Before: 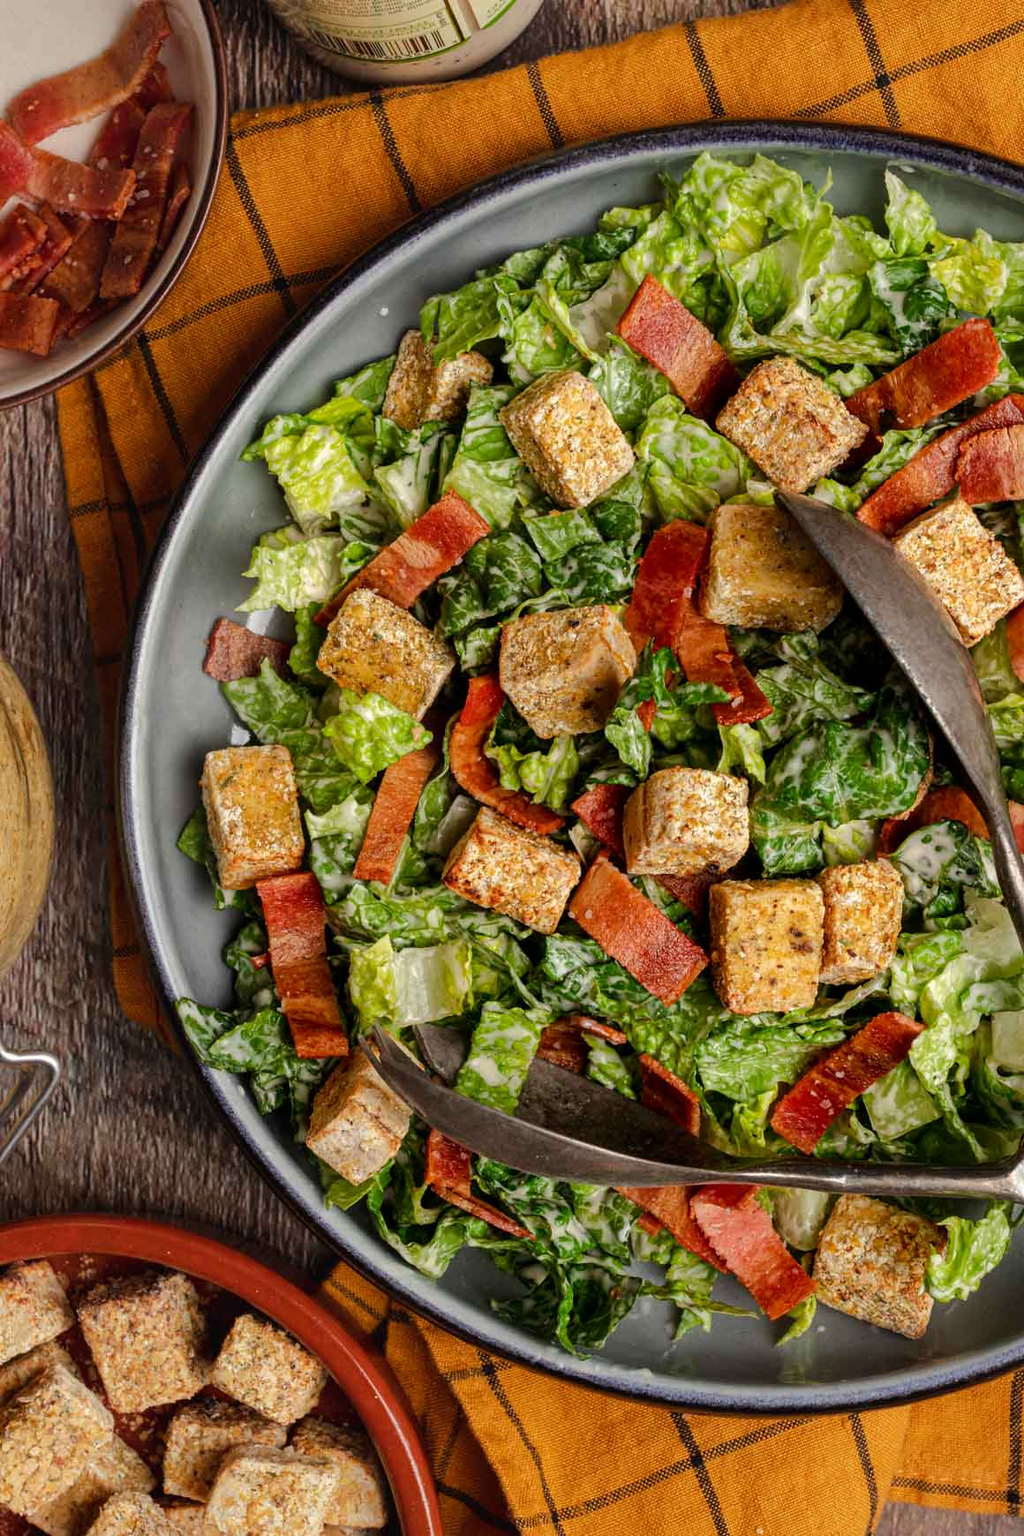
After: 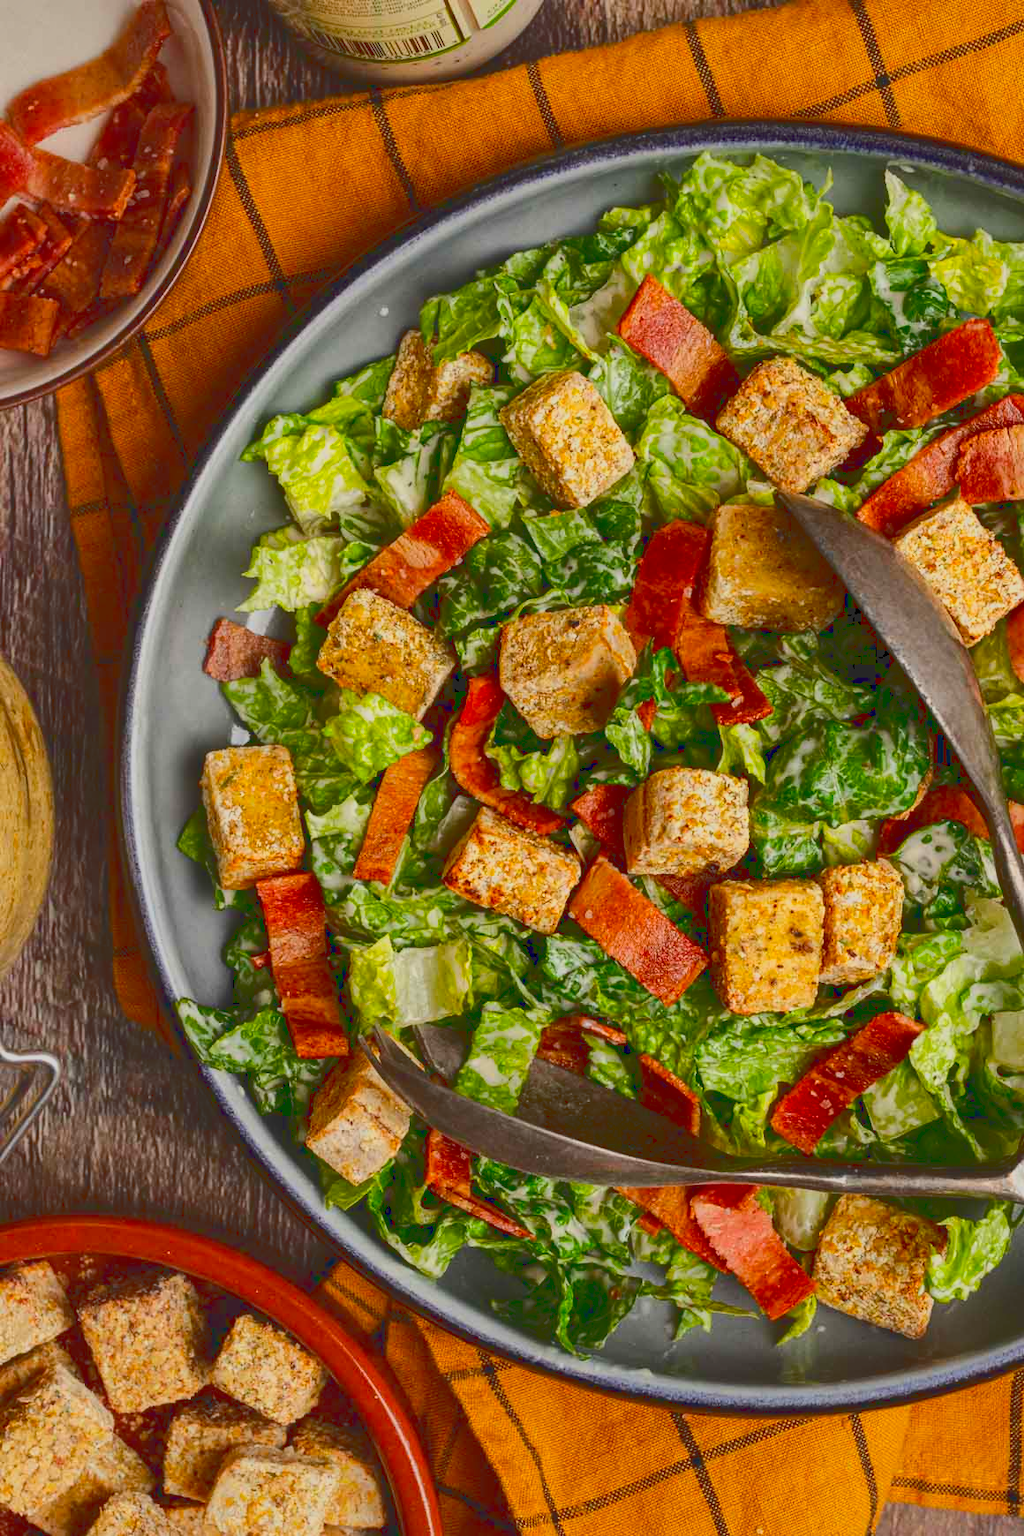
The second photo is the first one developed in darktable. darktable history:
color balance: output saturation 120%
shadows and highlights: highlights color adjustment 0%, low approximation 0.01, soften with gaussian
tone curve: curves: ch0 [(0, 0.148) (0.191, 0.225) (0.712, 0.695) (0.864, 0.797) (1, 0.839)]
